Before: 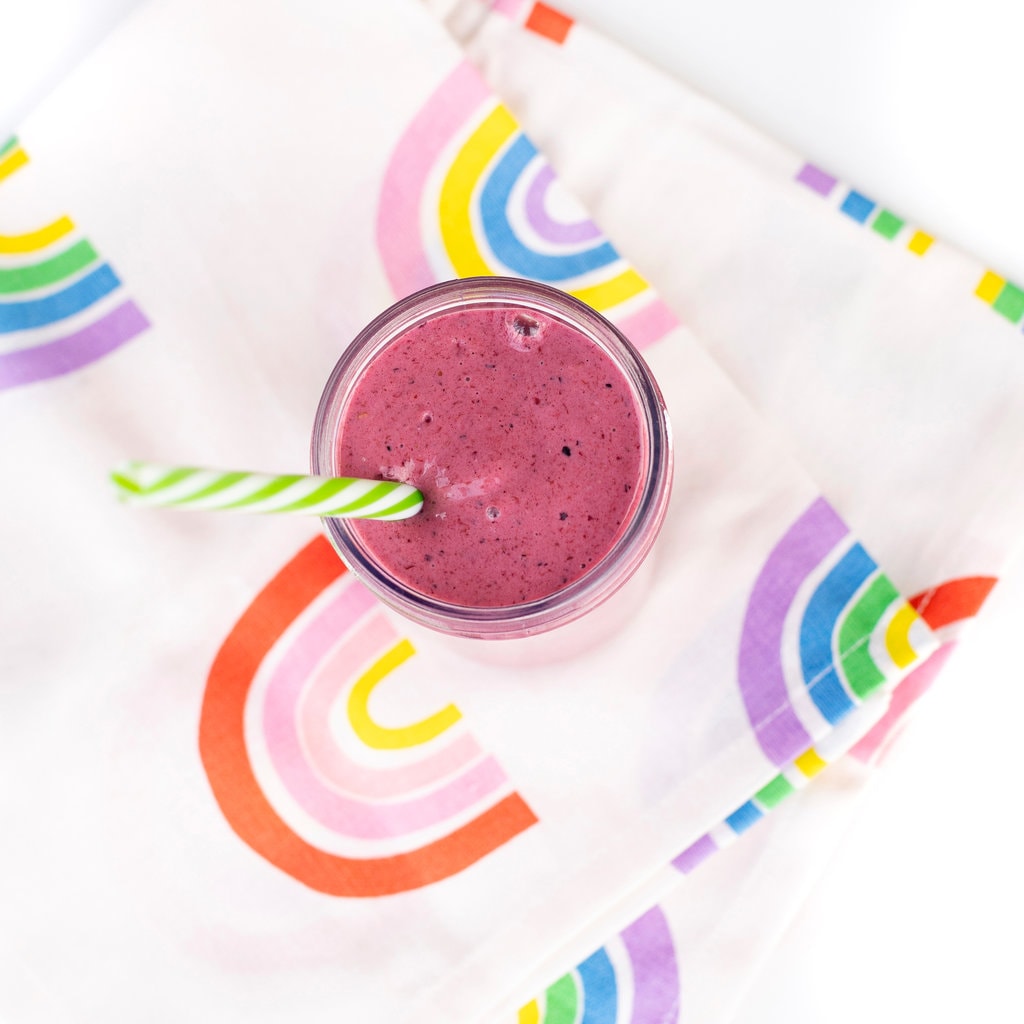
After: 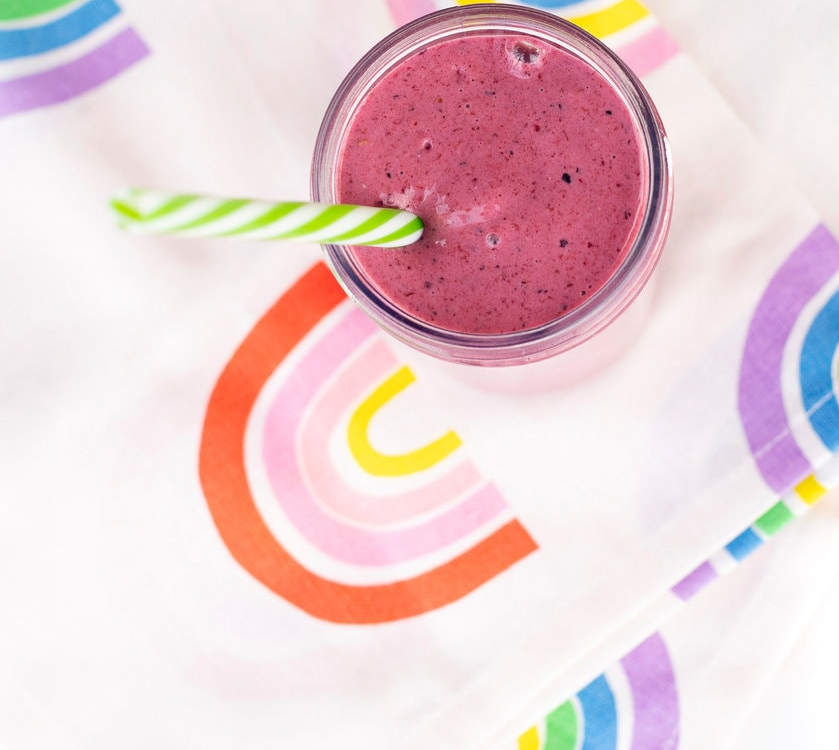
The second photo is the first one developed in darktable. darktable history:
crop: top 26.69%, right 17.997%
